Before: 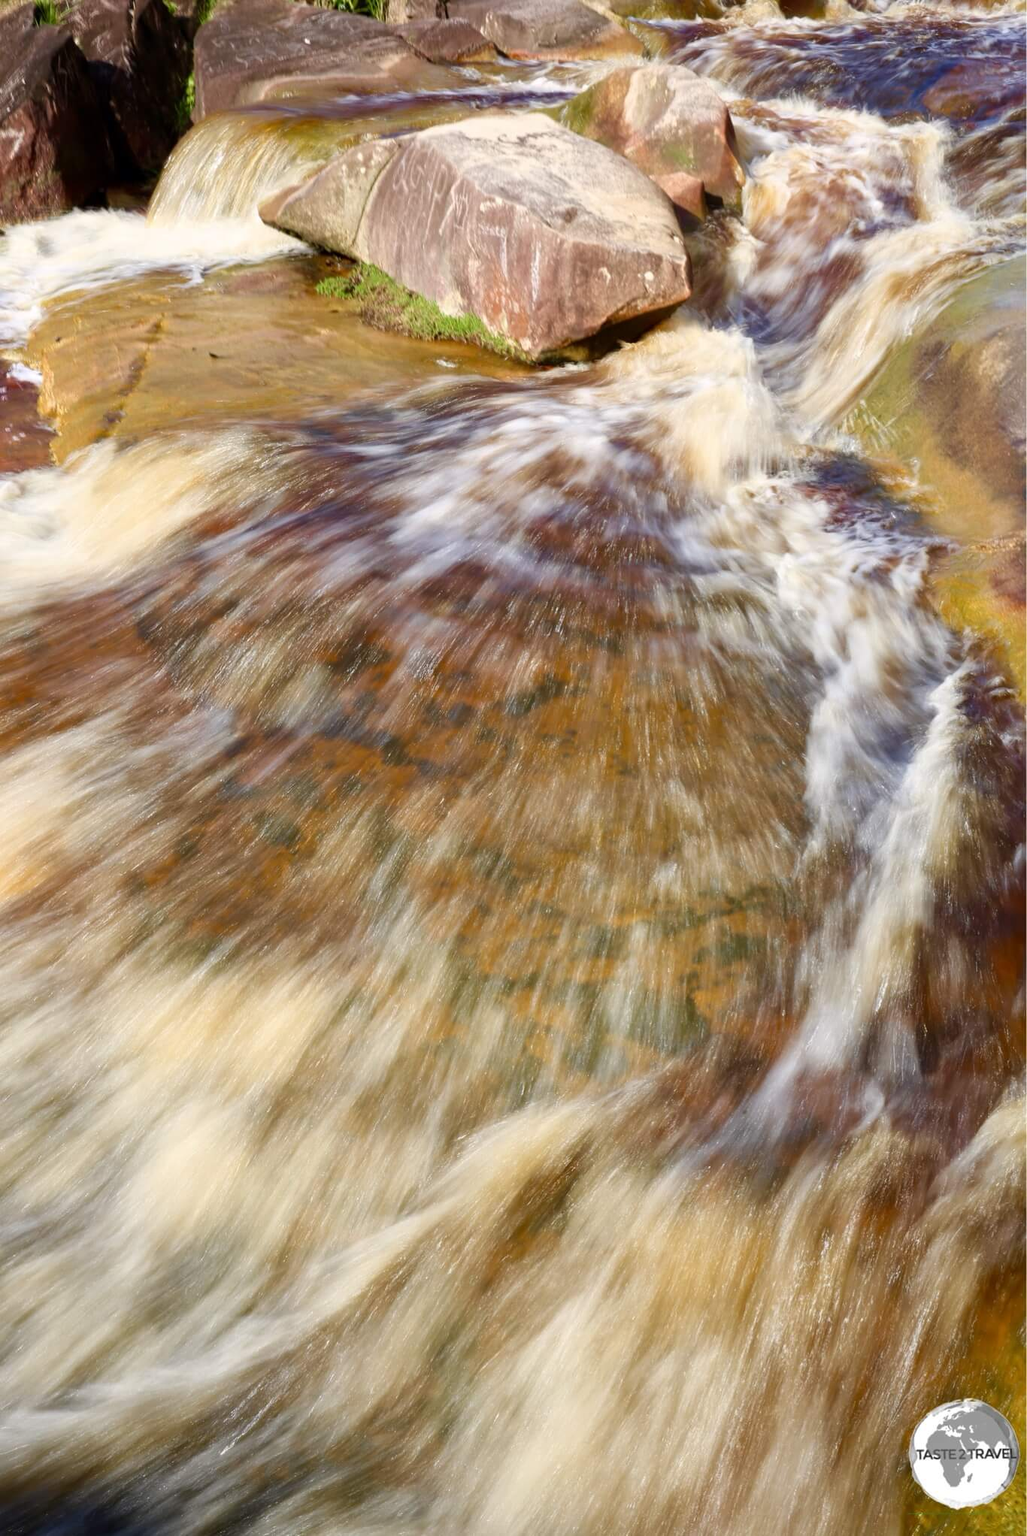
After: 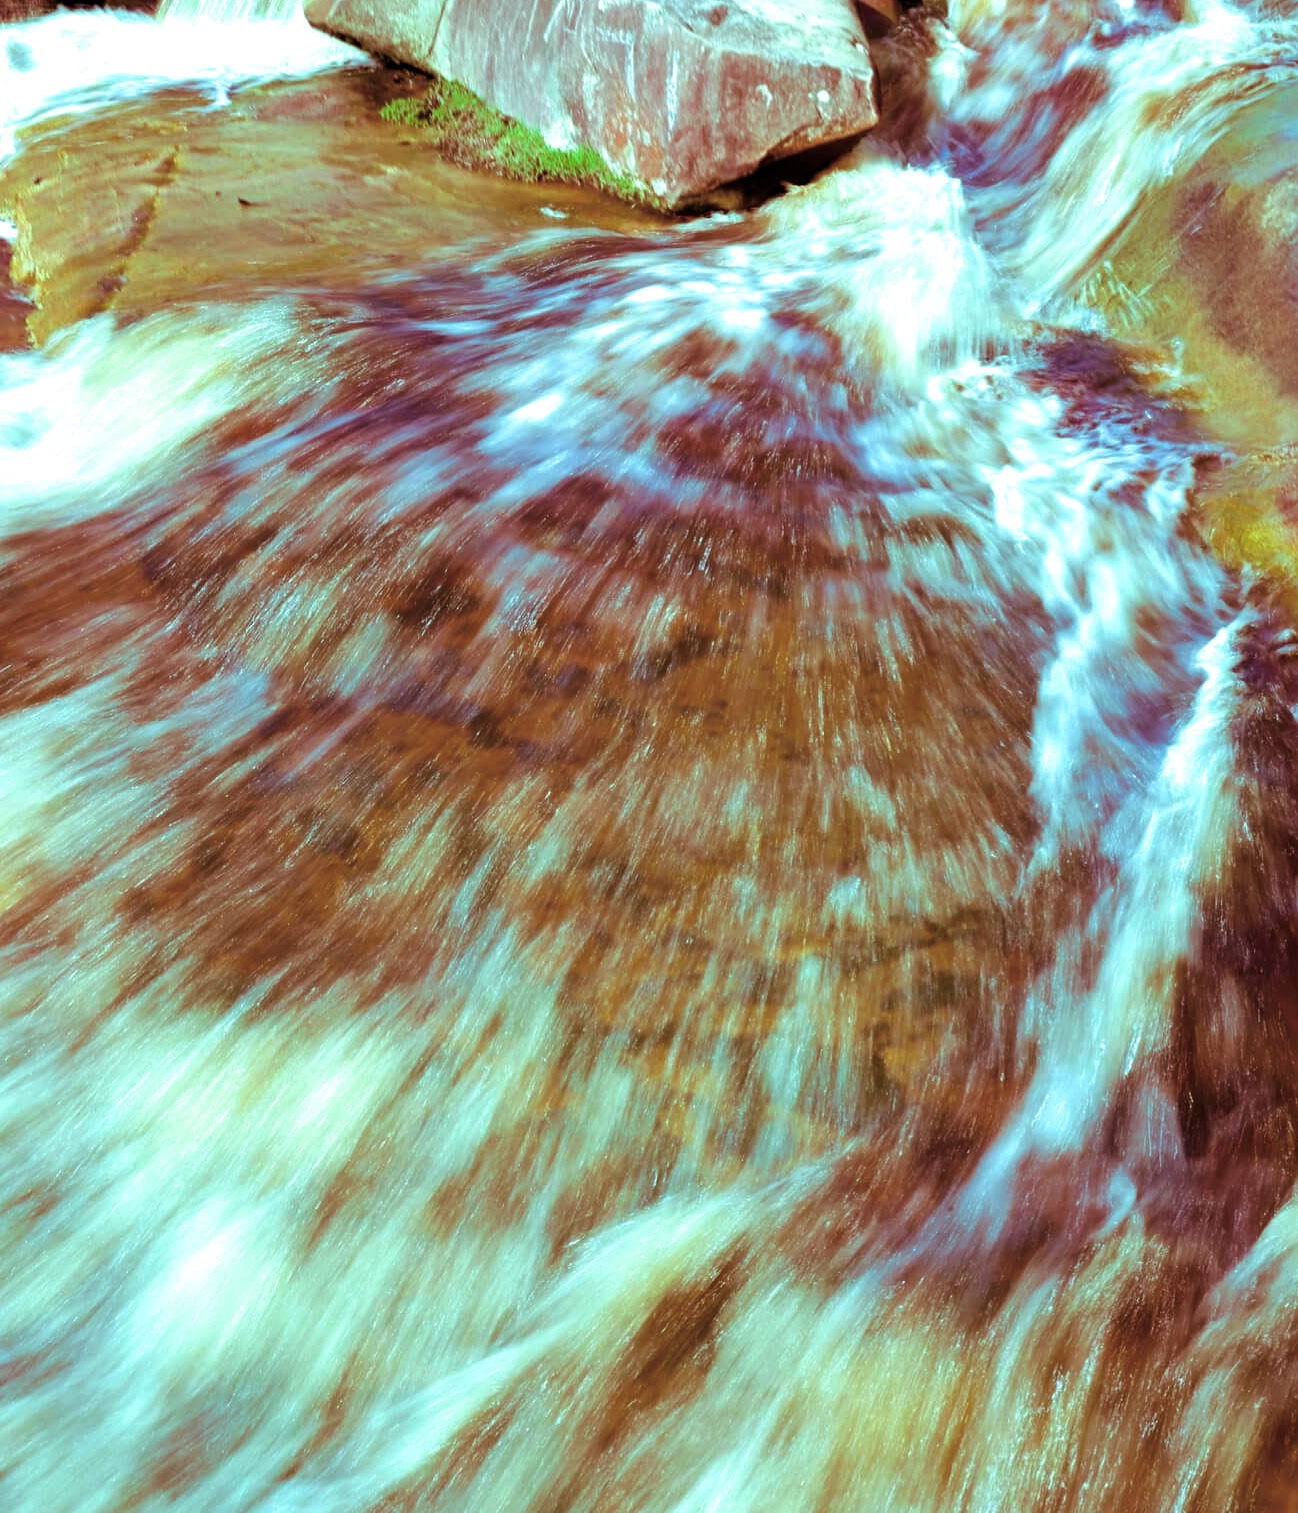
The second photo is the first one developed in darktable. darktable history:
split-toning: highlights › hue 180°
crop and rotate: left 2.991%, top 13.302%, right 1.981%, bottom 12.636%
color balance rgb: shadows lift › luminance -7.7%, shadows lift › chroma 2.13%, shadows lift › hue 165.27°, power › luminance -7.77%, power › chroma 1.34%, power › hue 330.55°, highlights gain › luminance -33.33%, highlights gain › chroma 5.68%, highlights gain › hue 217.2°, global offset › luminance -0.33%, global offset › chroma 0.11%, global offset › hue 165.27°, perceptual saturation grading › global saturation 27.72%, perceptual saturation grading › highlights -25%, perceptual saturation grading › mid-tones 25%, perceptual saturation grading › shadows 50%
exposure: exposure 0.6 EV, compensate highlight preservation false
white balance: red 0.988, blue 1.017
color balance: contrast 8.5%, output saturation 105%
